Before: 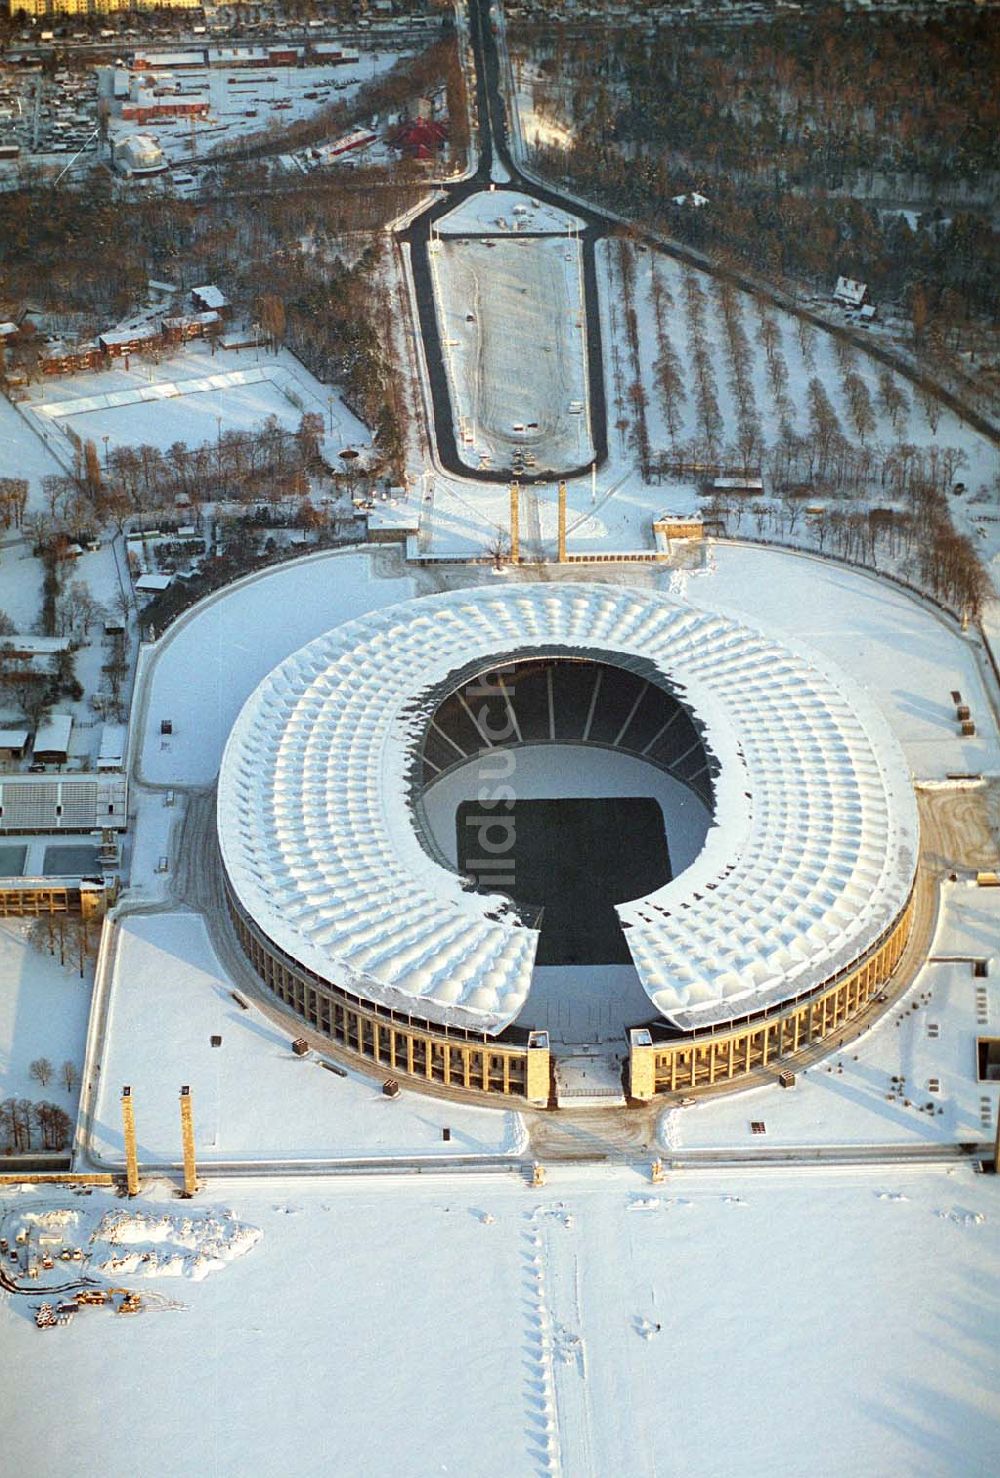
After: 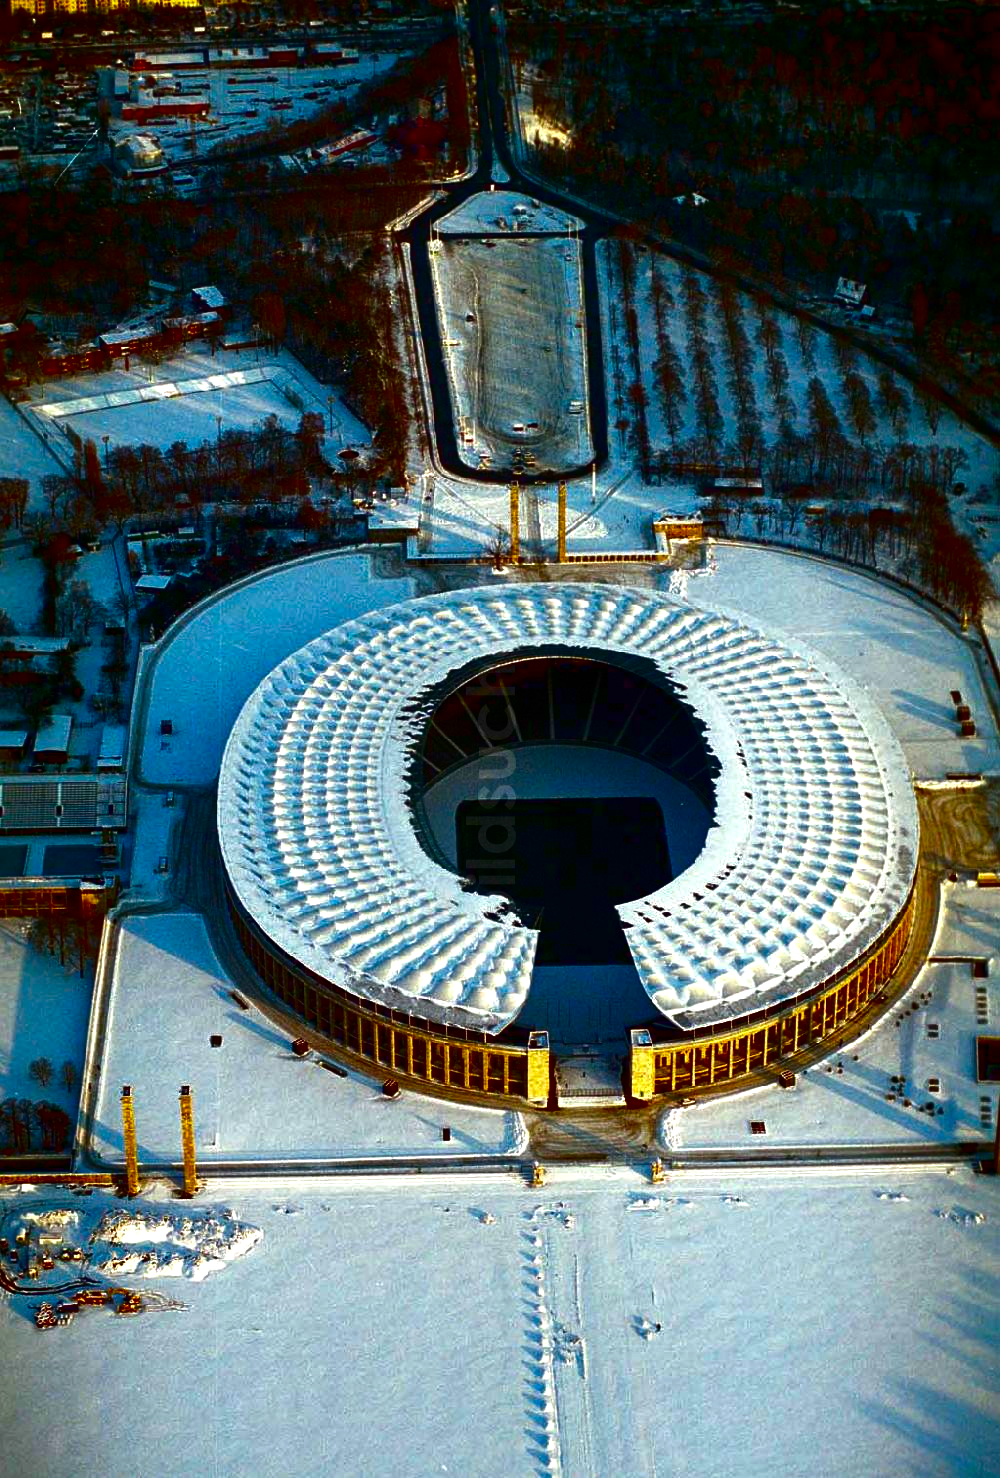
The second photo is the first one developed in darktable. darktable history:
exposure: exposure 0.191 EV, compensate highlight preservation false
contrast brightness saturation: brightness -1, saturation 1
